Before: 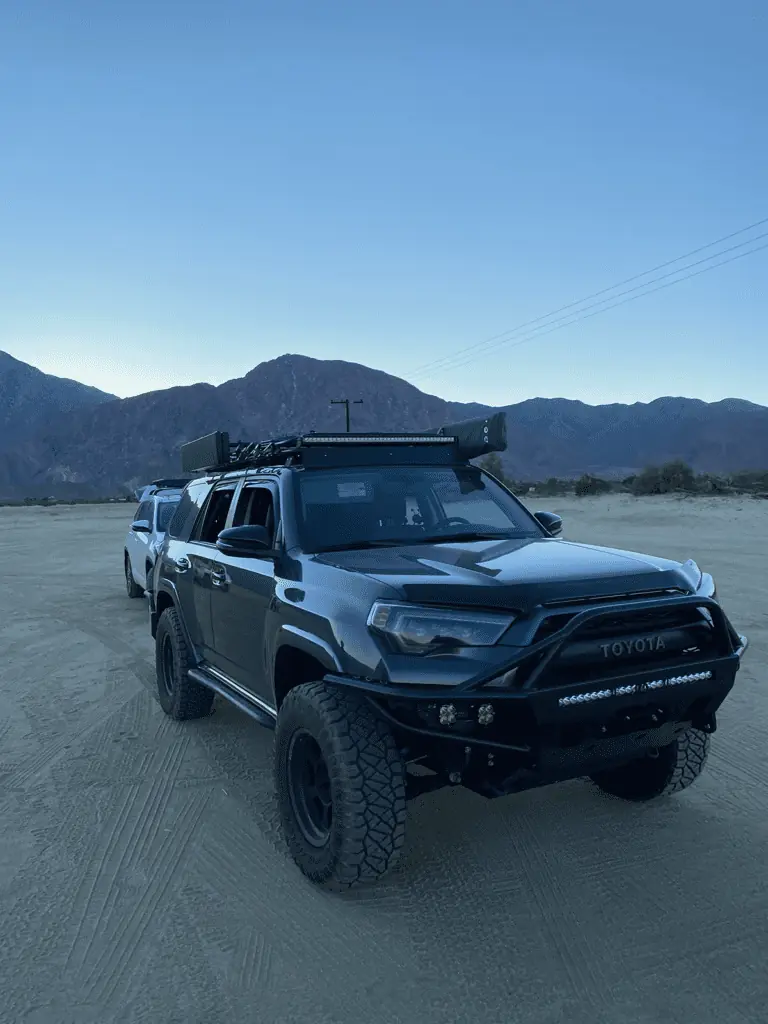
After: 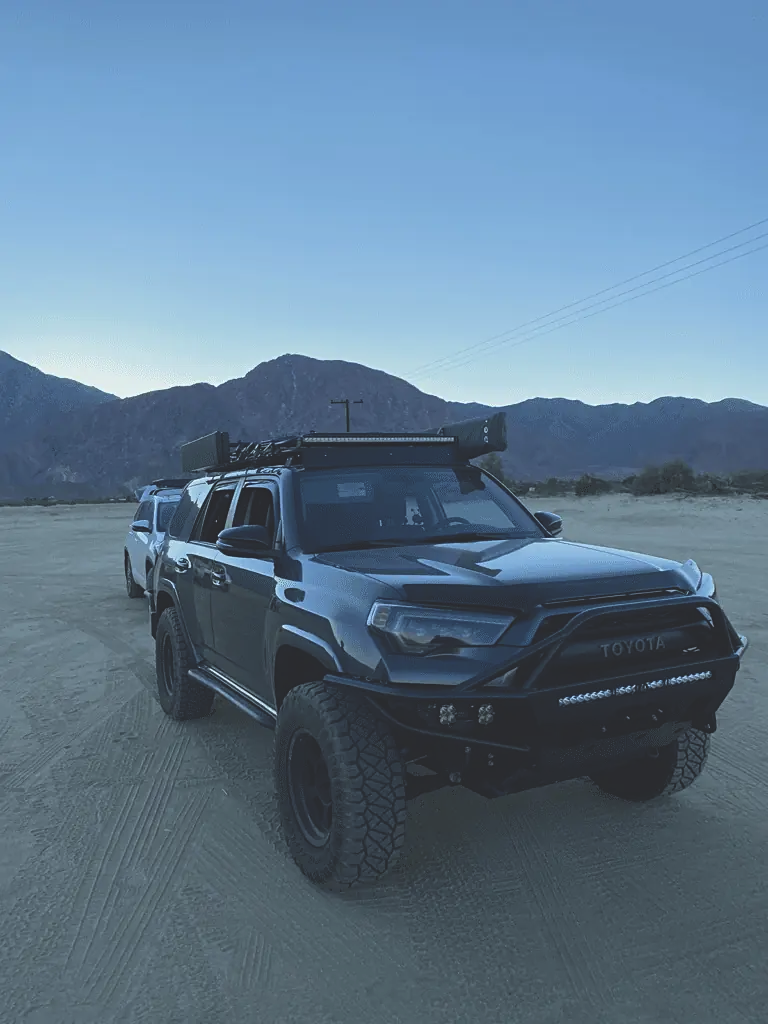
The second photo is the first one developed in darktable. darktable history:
sharpen: amount 0.2
exposure: black level correction -0.025, exposure -0.117 EV, compensate highlight preservation false
